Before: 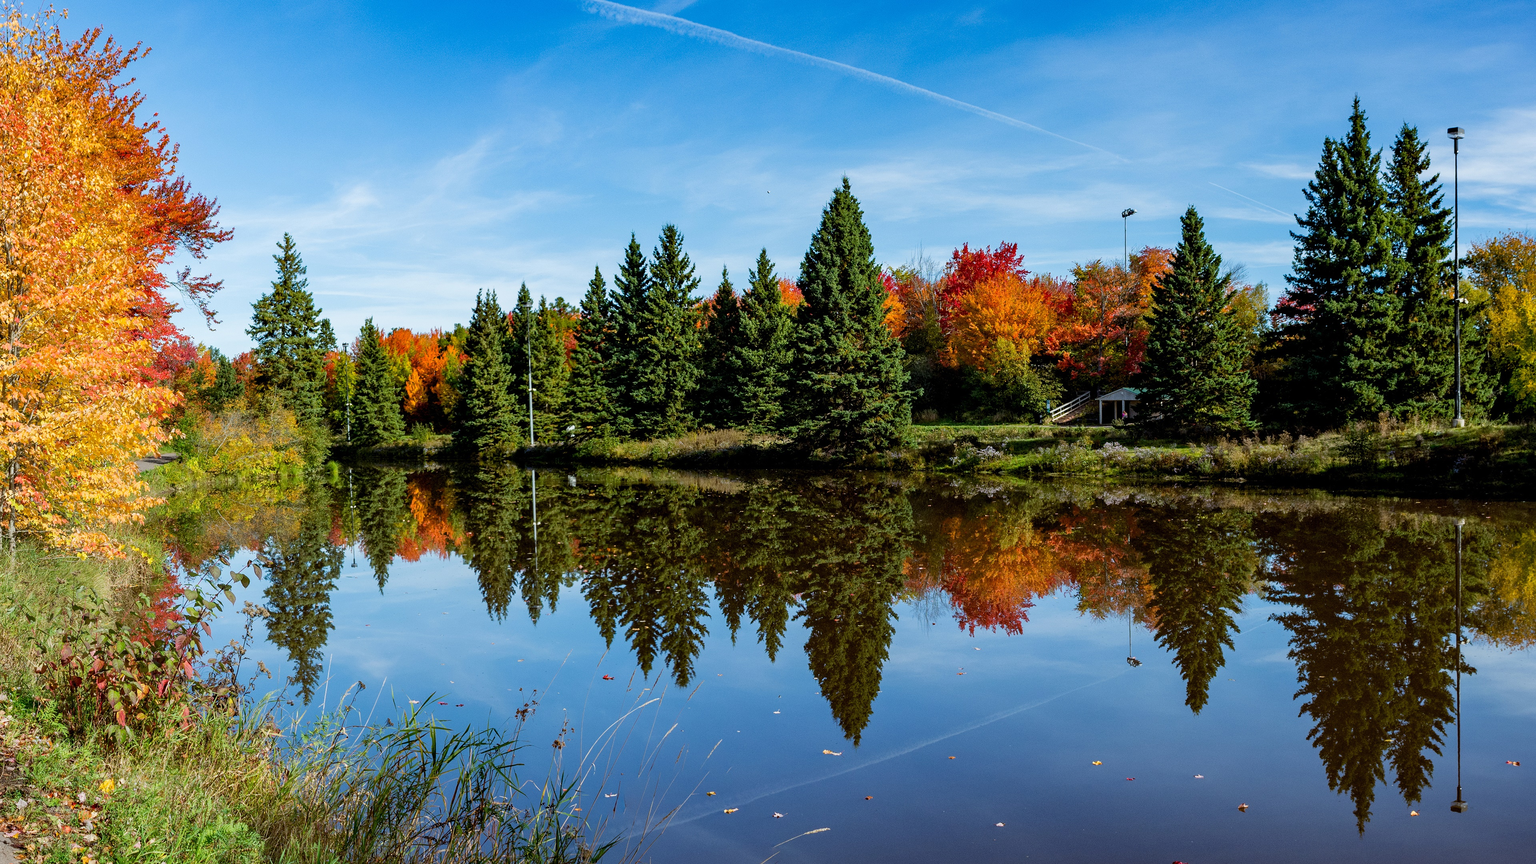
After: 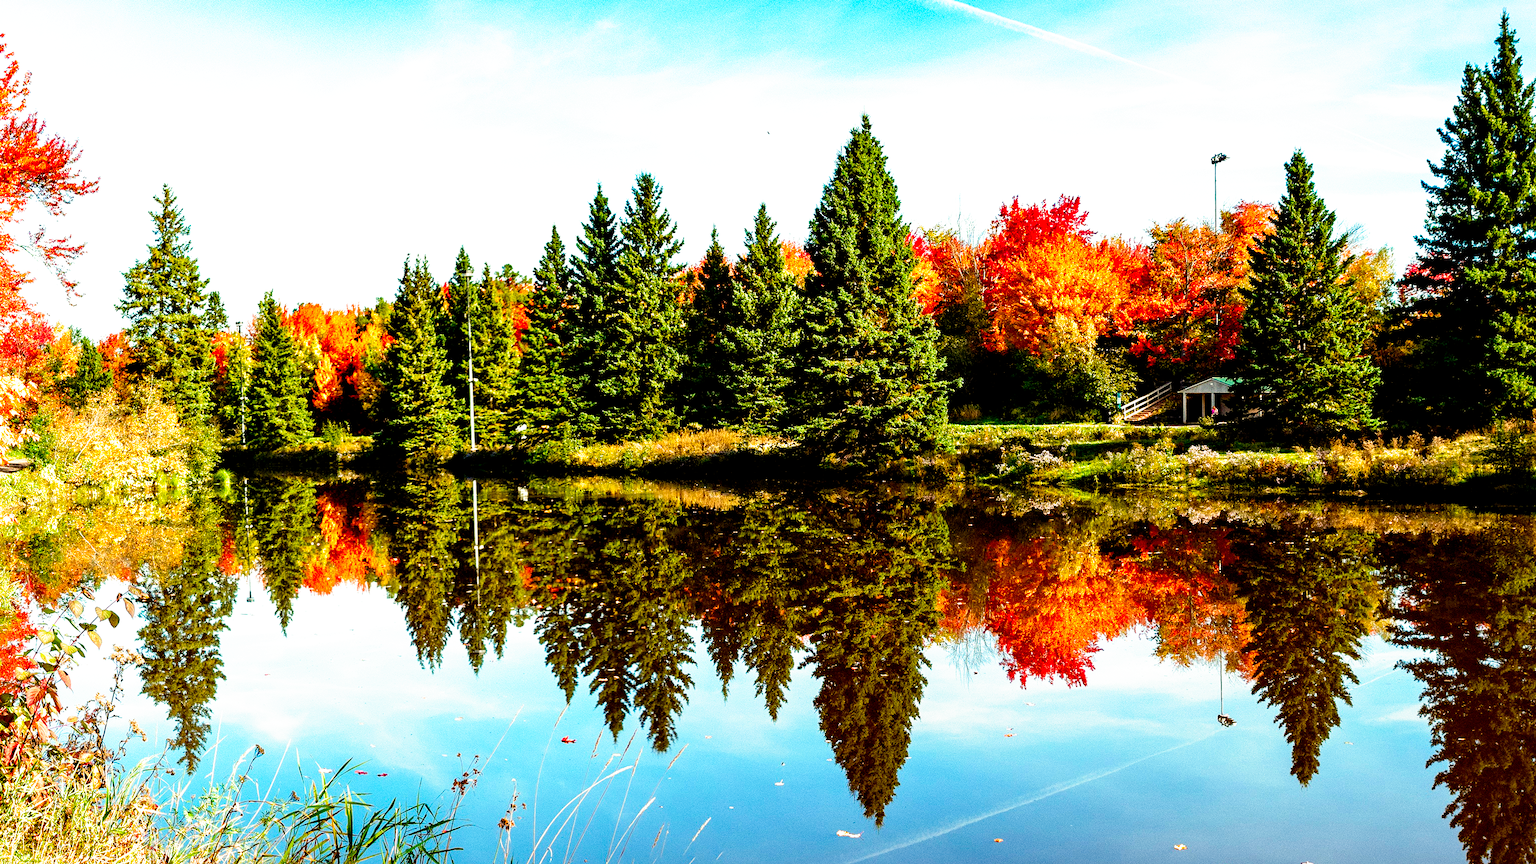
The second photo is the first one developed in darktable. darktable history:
contrast brightness saturation: brightness -0.02, saturation 0.35
rotate and perspective: automatic cropping off
crop and rotate: left 10.071%, top 10.071%, right 10.02%, bottom 10.02%
exposure: exposure 1.223 EV, compensate highlight preservation false
white balance: red 1.138, green 0.996, blue 0.812
filmic rgb: black relative exposure -8.7 EV, white relative exposure 2.7 EV, threshold 3 EV, target black luminance 0%, hardness 6.25, latitude 75%, contrast 1.325, highlights saturation mix -5%, preserve chrominance no, color science v5 (2021), iterations of high-quality reconstruction 0, enable highlight reconstruction true
